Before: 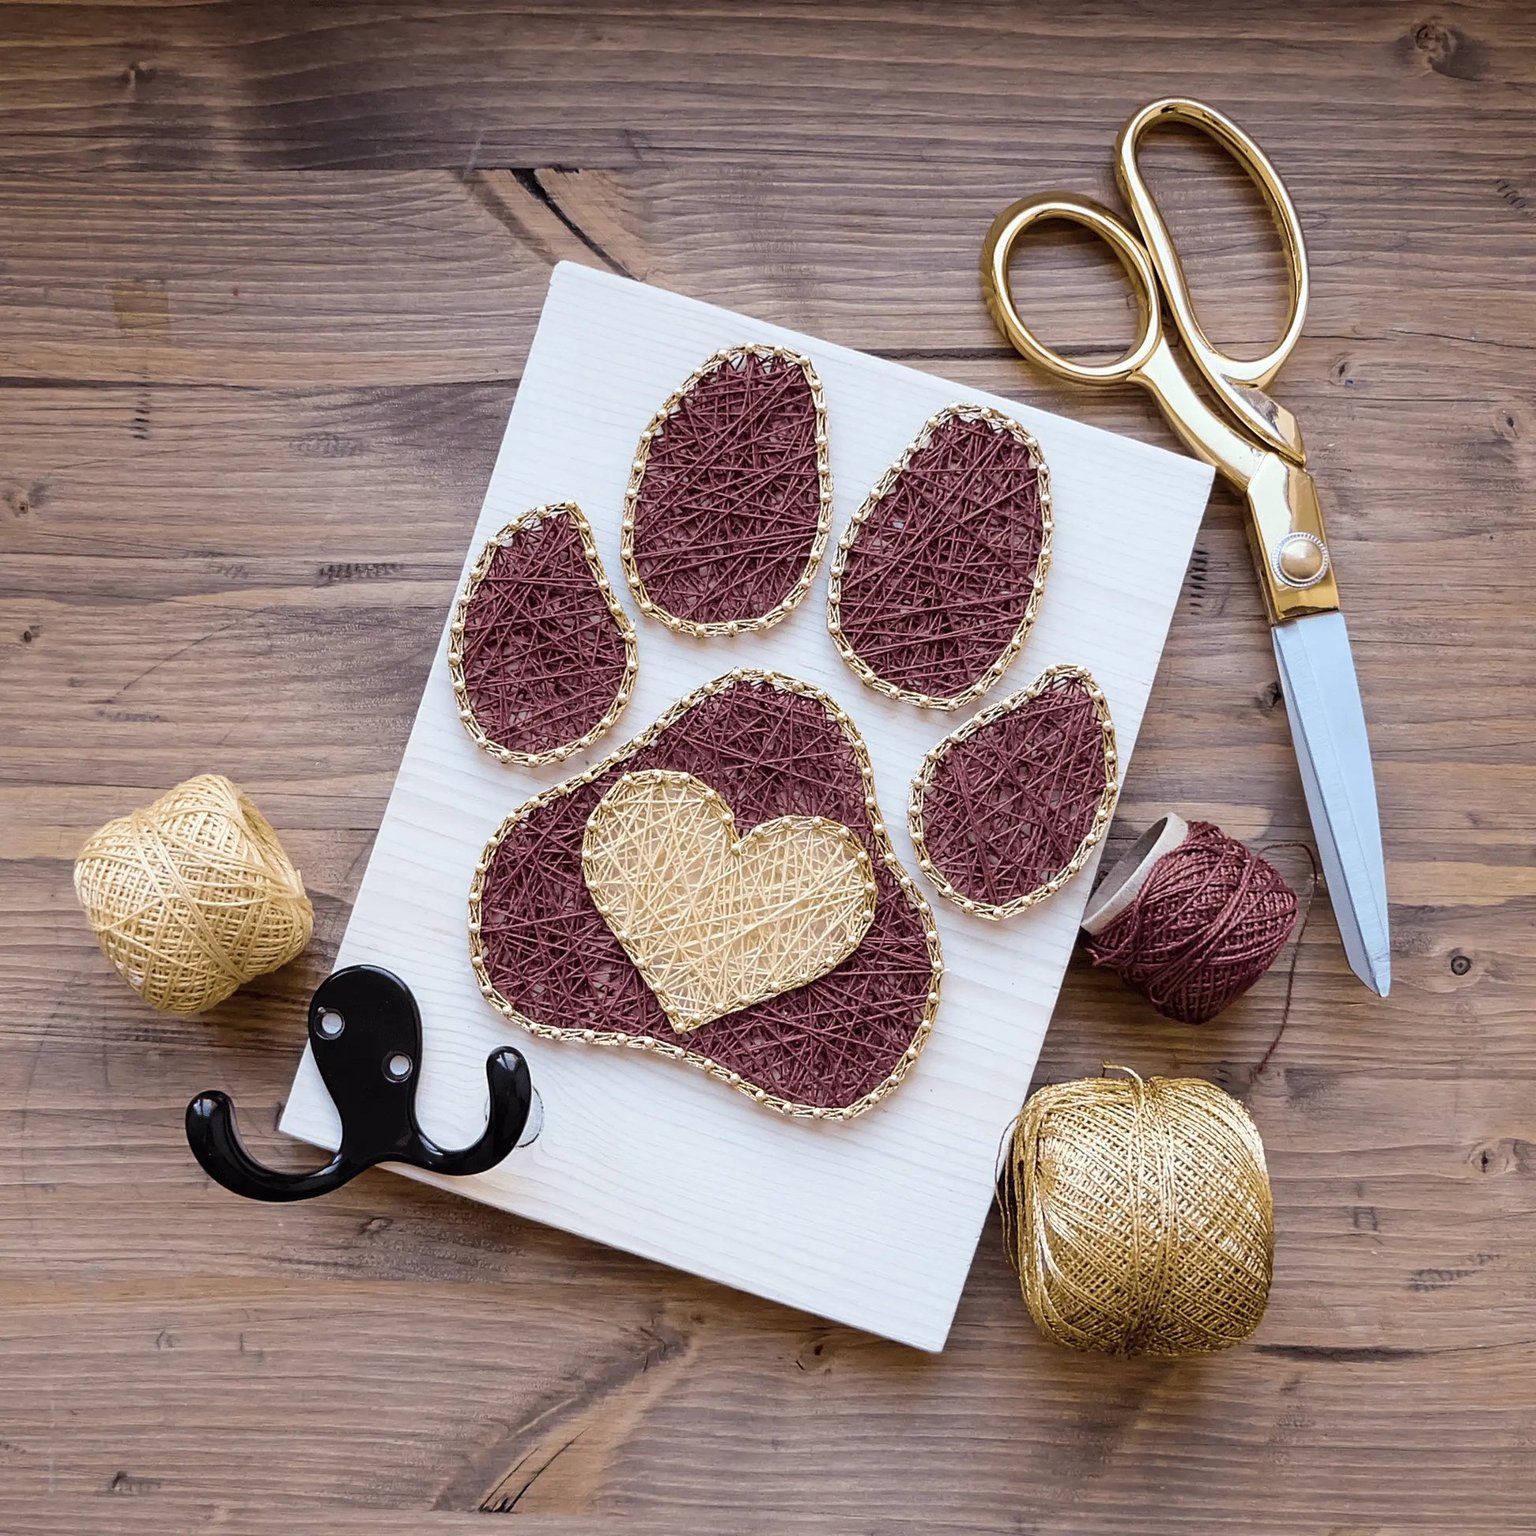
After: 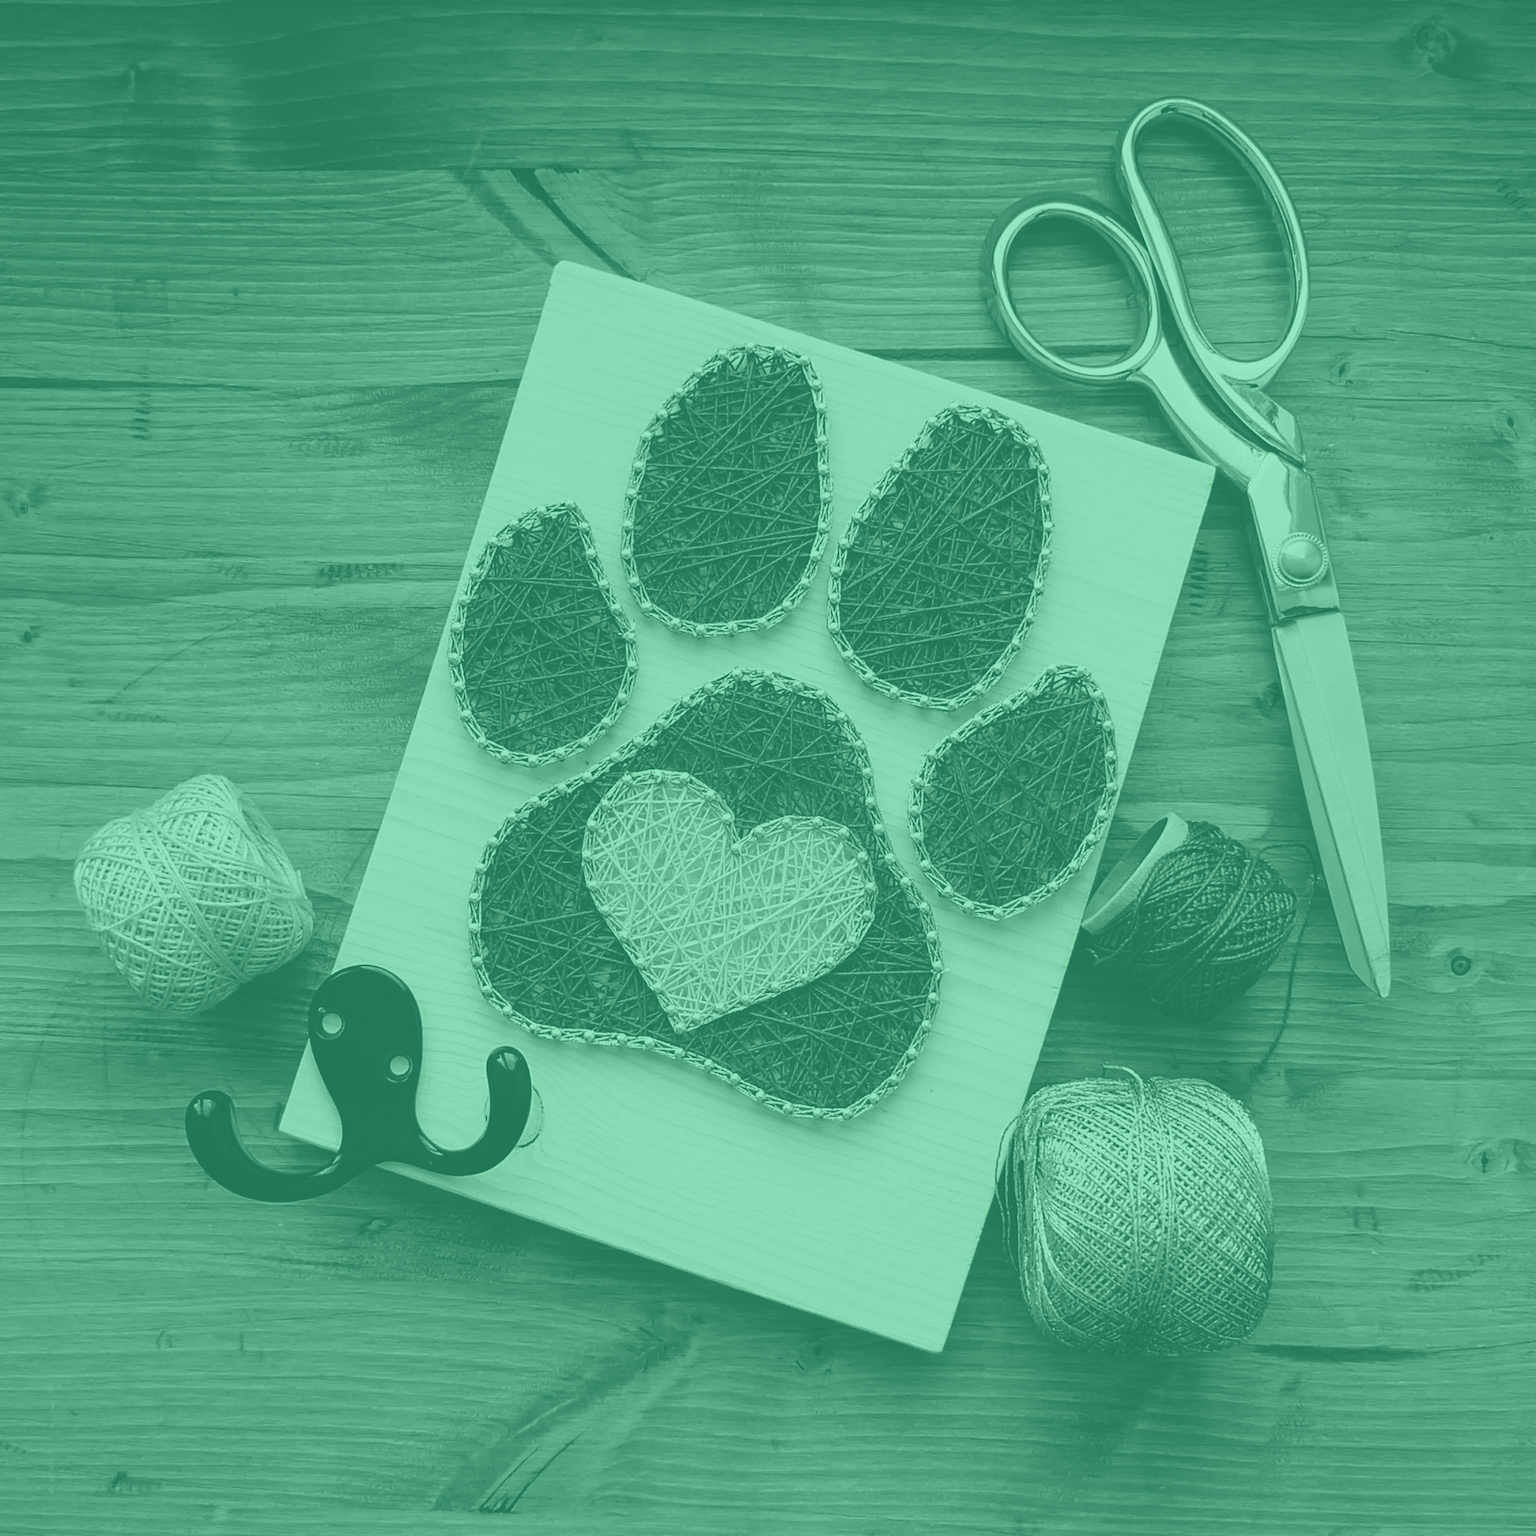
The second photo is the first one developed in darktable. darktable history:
colorize: hue 147.6°, saturation 65%, lightness 21.64%
shadows and highlights: shadows 62.66, white point adjustment 0.37, highlights -34.44, compress 83.82%
rgb curve: curves: ch0 [(0, 0.186) (0.314, 0.284) (0.576, 0.466) (0.805, 0.691) (0.936, 0.886)]; ch1 [(0, 0.186) (0.314, 0.284) (0.581, 0.534) (0.771, 0.746) (0.936, 0.958)]; ch2 [(0, 0.216) (0.275, 0.39) (1, 1)], mode RGB, independent channels, compensate middle gray true, preserve colors none
contrast brightness saturation: contrast 0.1, brightness 0.02, saturation 0.02
